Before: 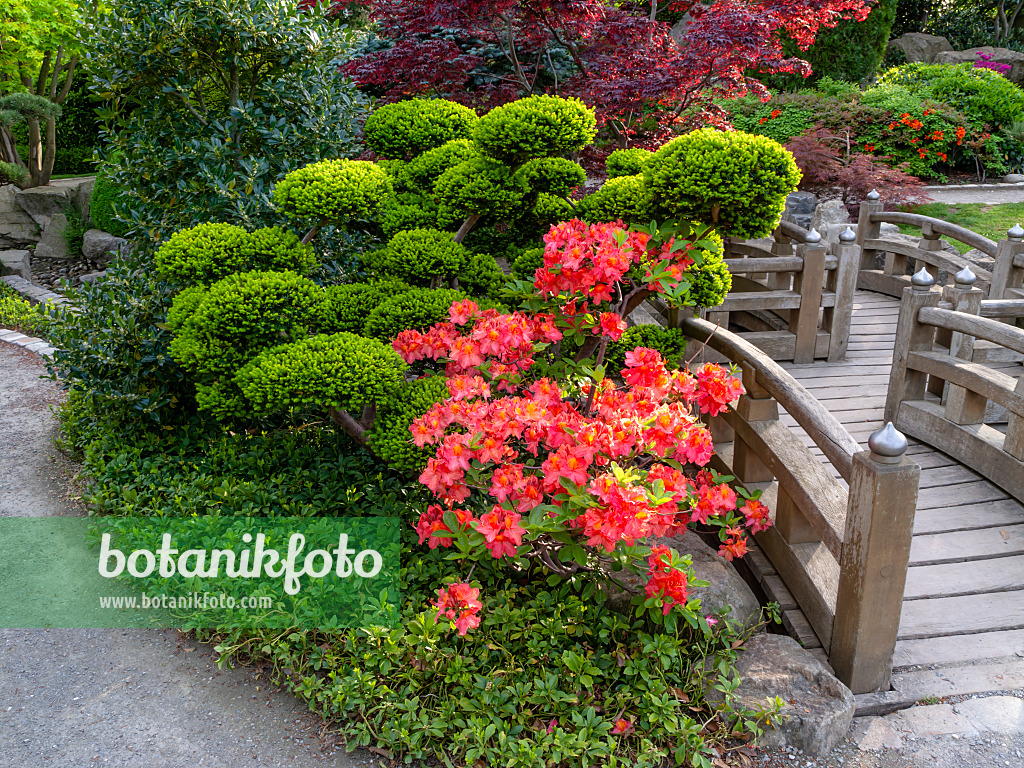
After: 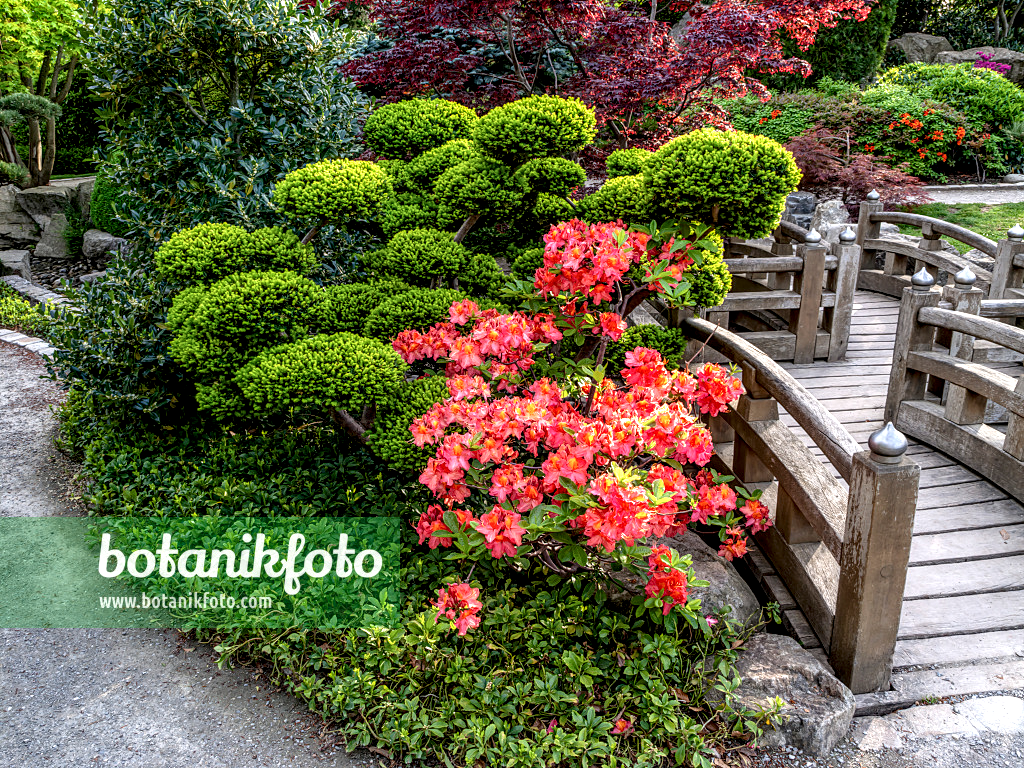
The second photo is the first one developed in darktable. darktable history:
local contrast: highlights 16%, detail 185%
